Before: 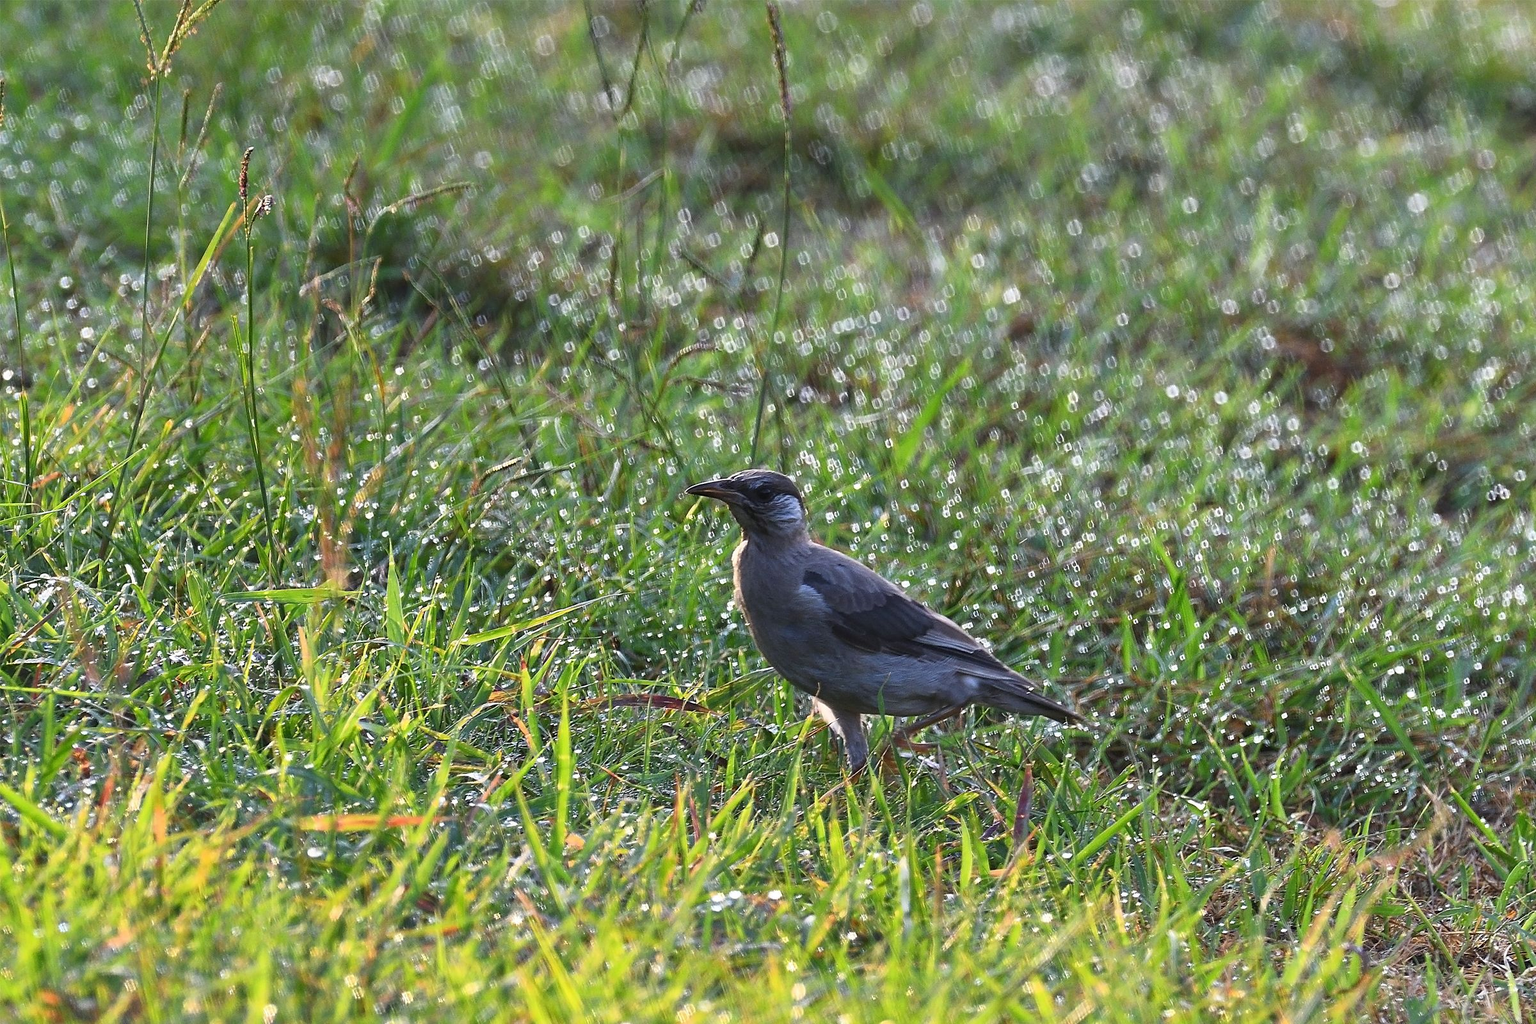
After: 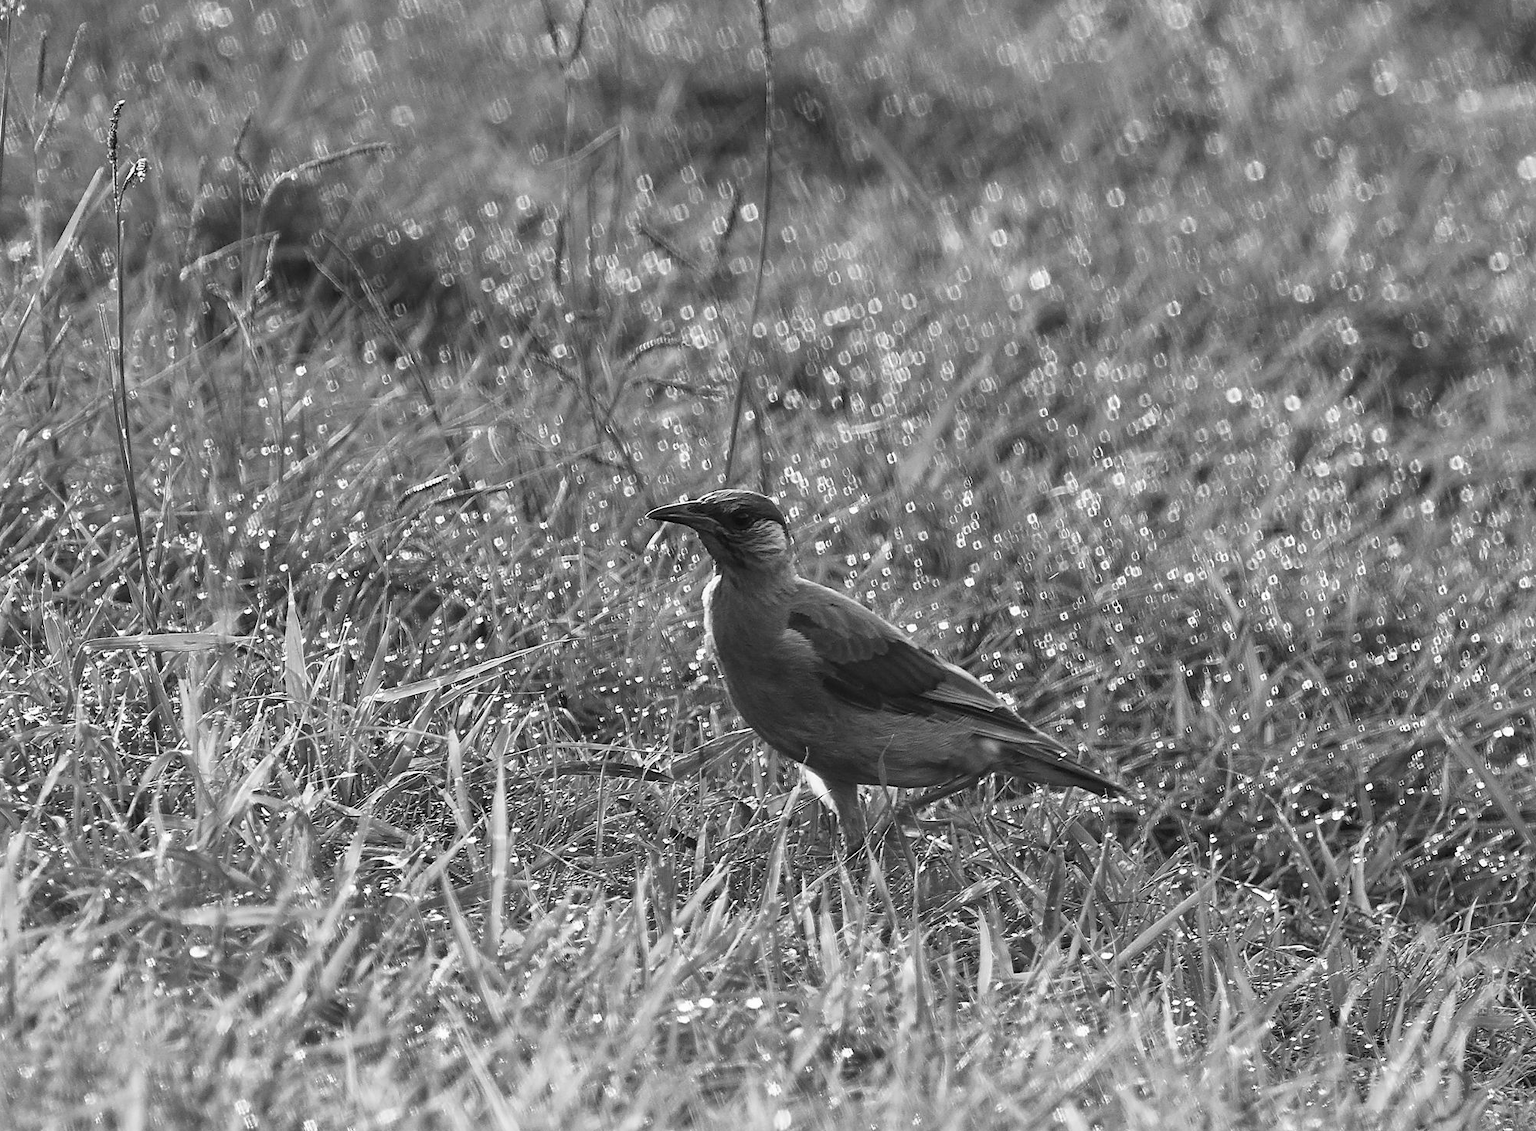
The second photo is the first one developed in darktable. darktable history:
monochrome: a 16.01, b -2.65, highlights 0.52
crop: left 9.807%, top 6.259%, right 7.334%, bottom 2.177%
